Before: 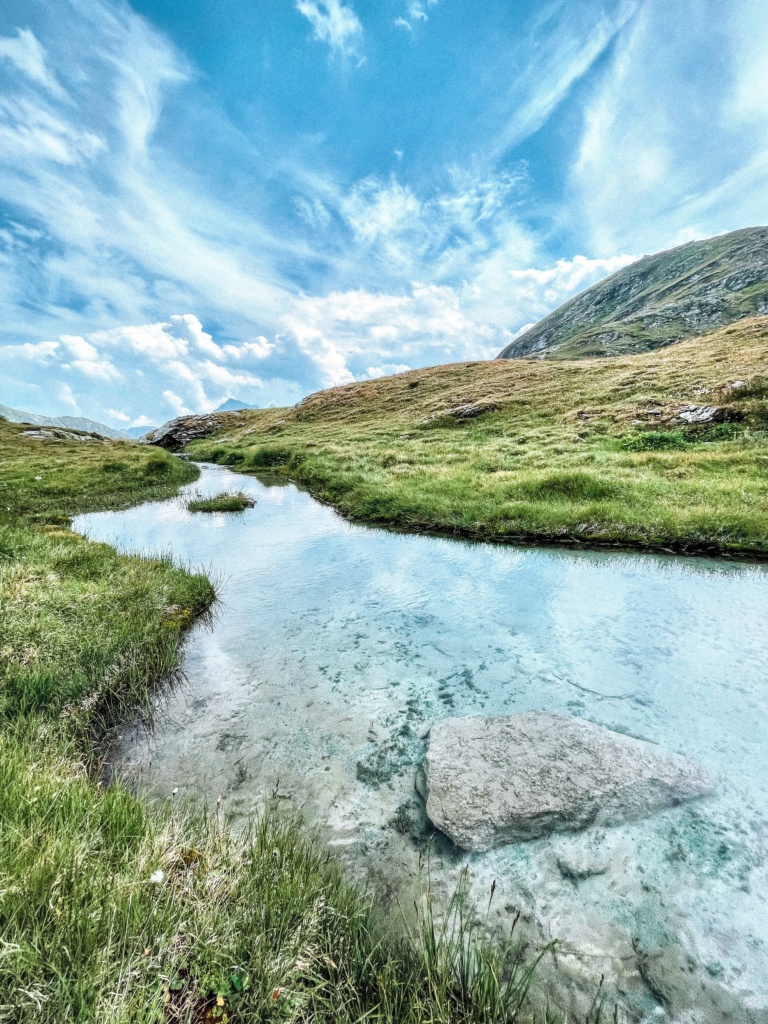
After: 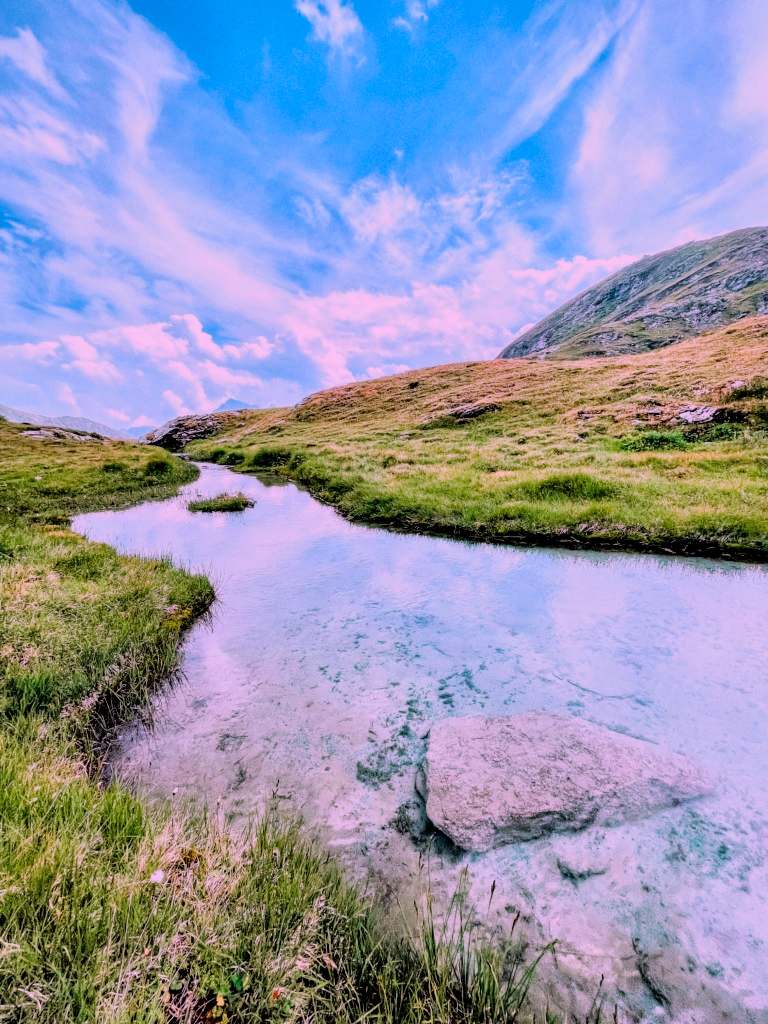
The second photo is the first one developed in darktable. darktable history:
color correction: highlights a* 18.81, highlights b* -12.01, saturation 1.68
filmic rgb: black relative exposure -4.65 EV, white relative exposure 4.76 EV, threshold 5.99 EV, hardness 2.35, latitude 35.61%, contrast 1.044, highlights saturation mix 1.49%, shadows ↔ highlights balance 1.24%, enable highlight reconstruction true
